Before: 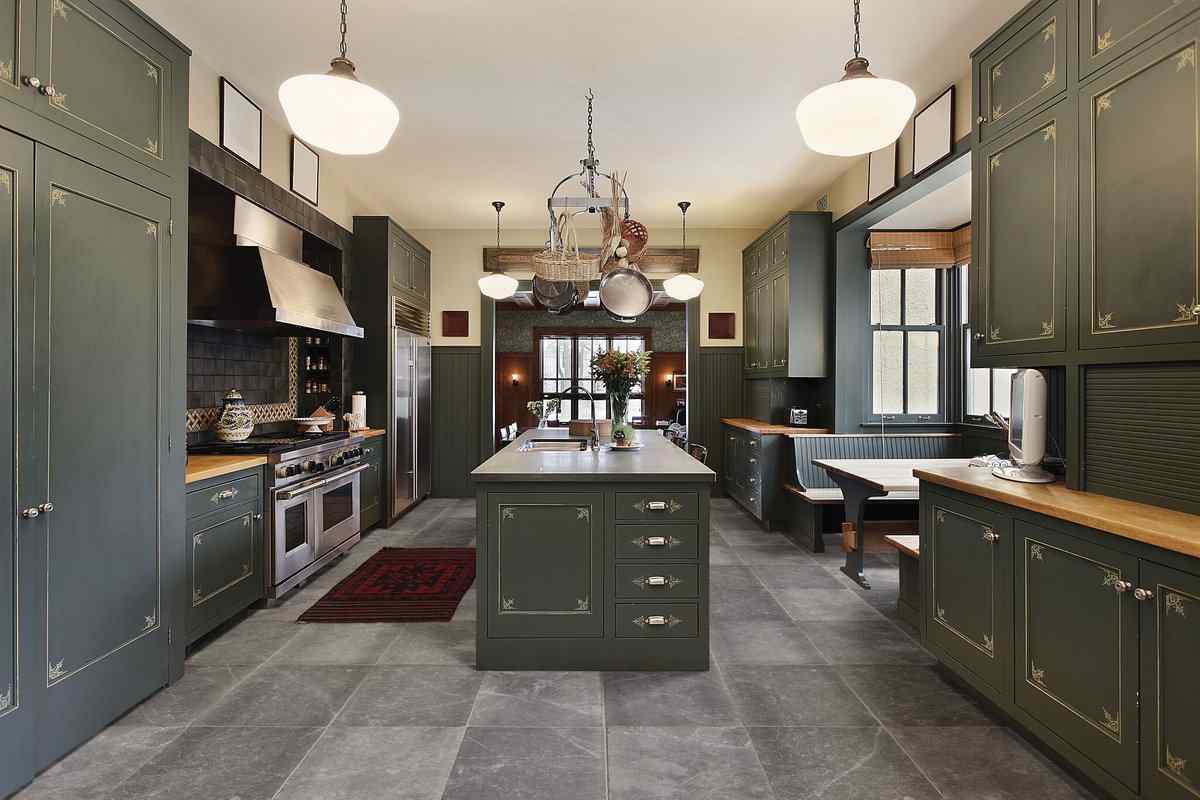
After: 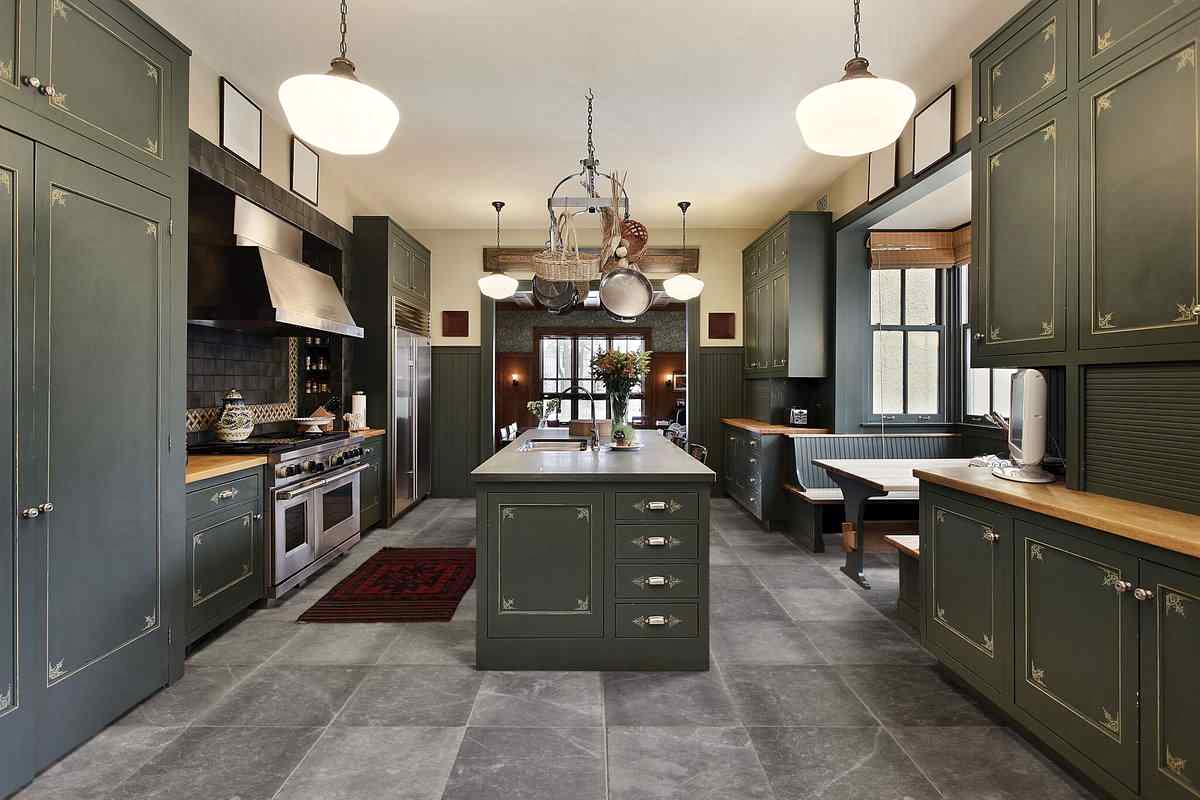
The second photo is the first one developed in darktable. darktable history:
local contrast: mode bilateral grid, contrast 20, coarseness 50, detail 128%, midtone range 0.2
